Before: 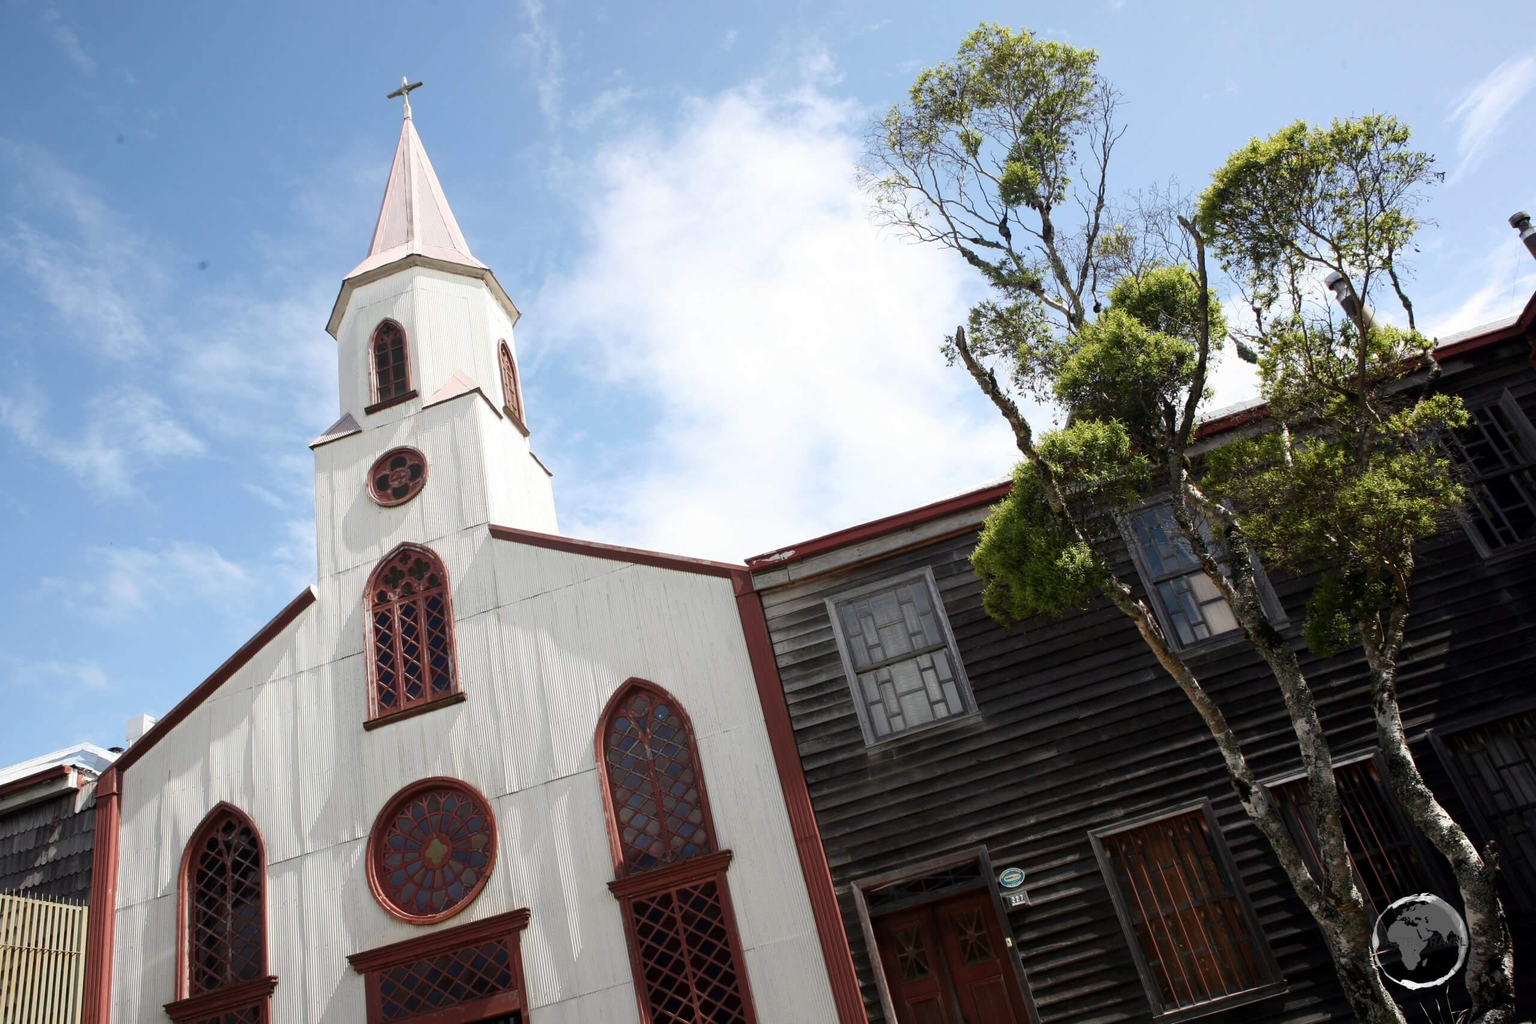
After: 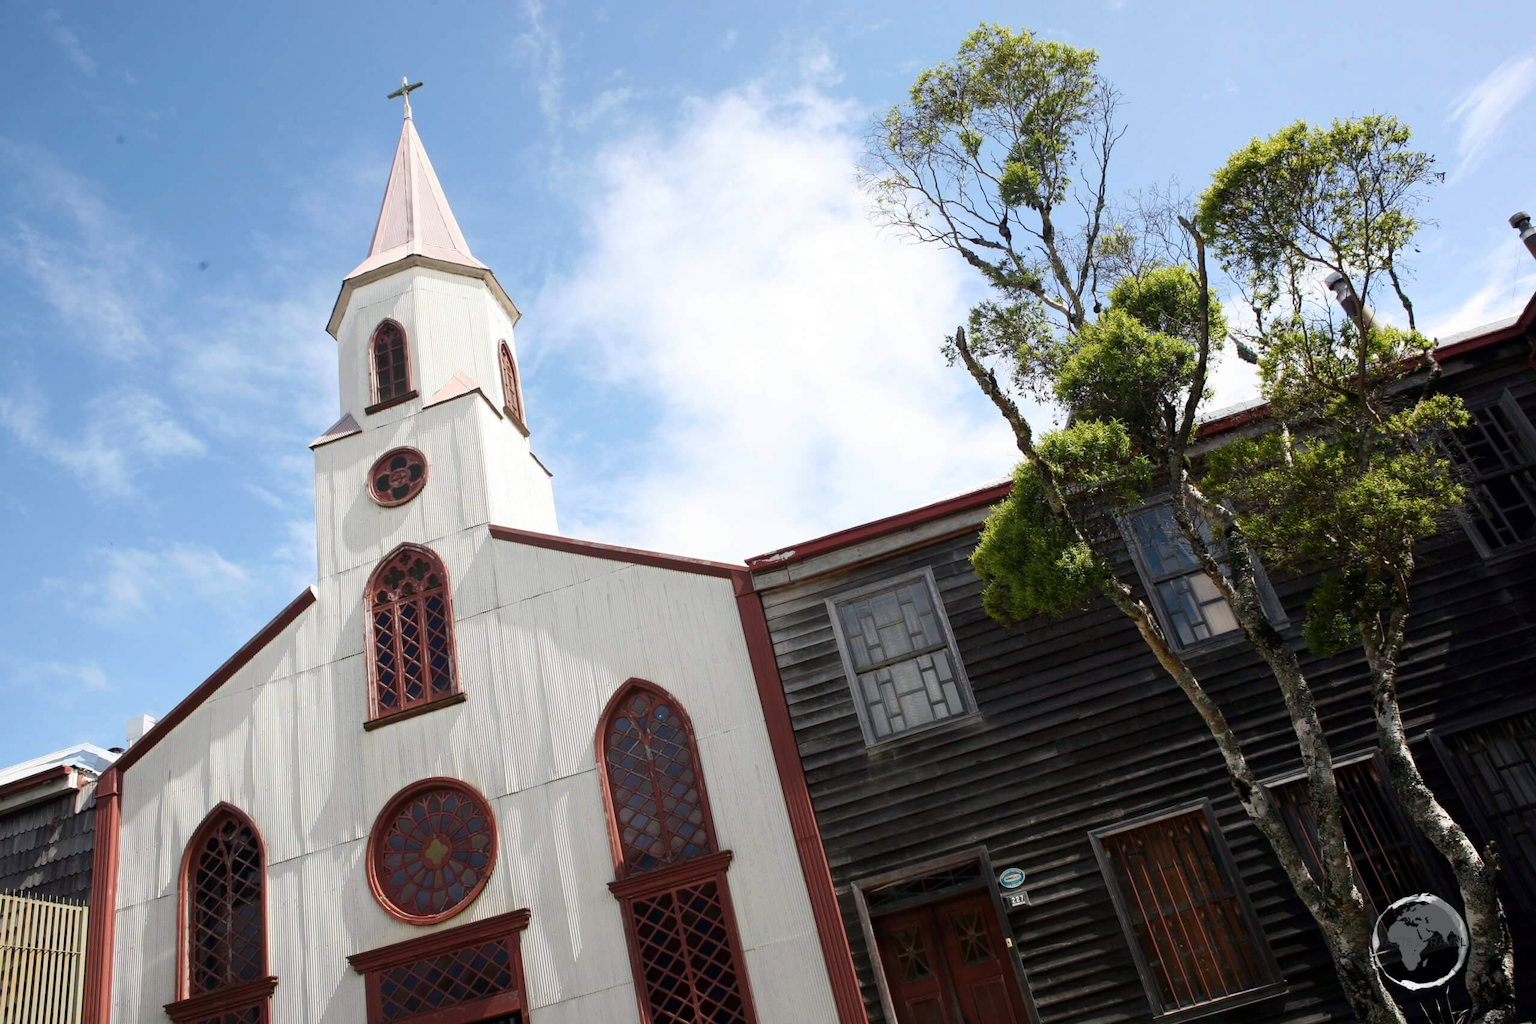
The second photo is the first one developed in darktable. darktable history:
color balance rgb: shadows lift › chroma 1.023%, shadows lift › hue 240.87°, perceptual saturation grading › global saturation 0.669%, global vibrance 20%
